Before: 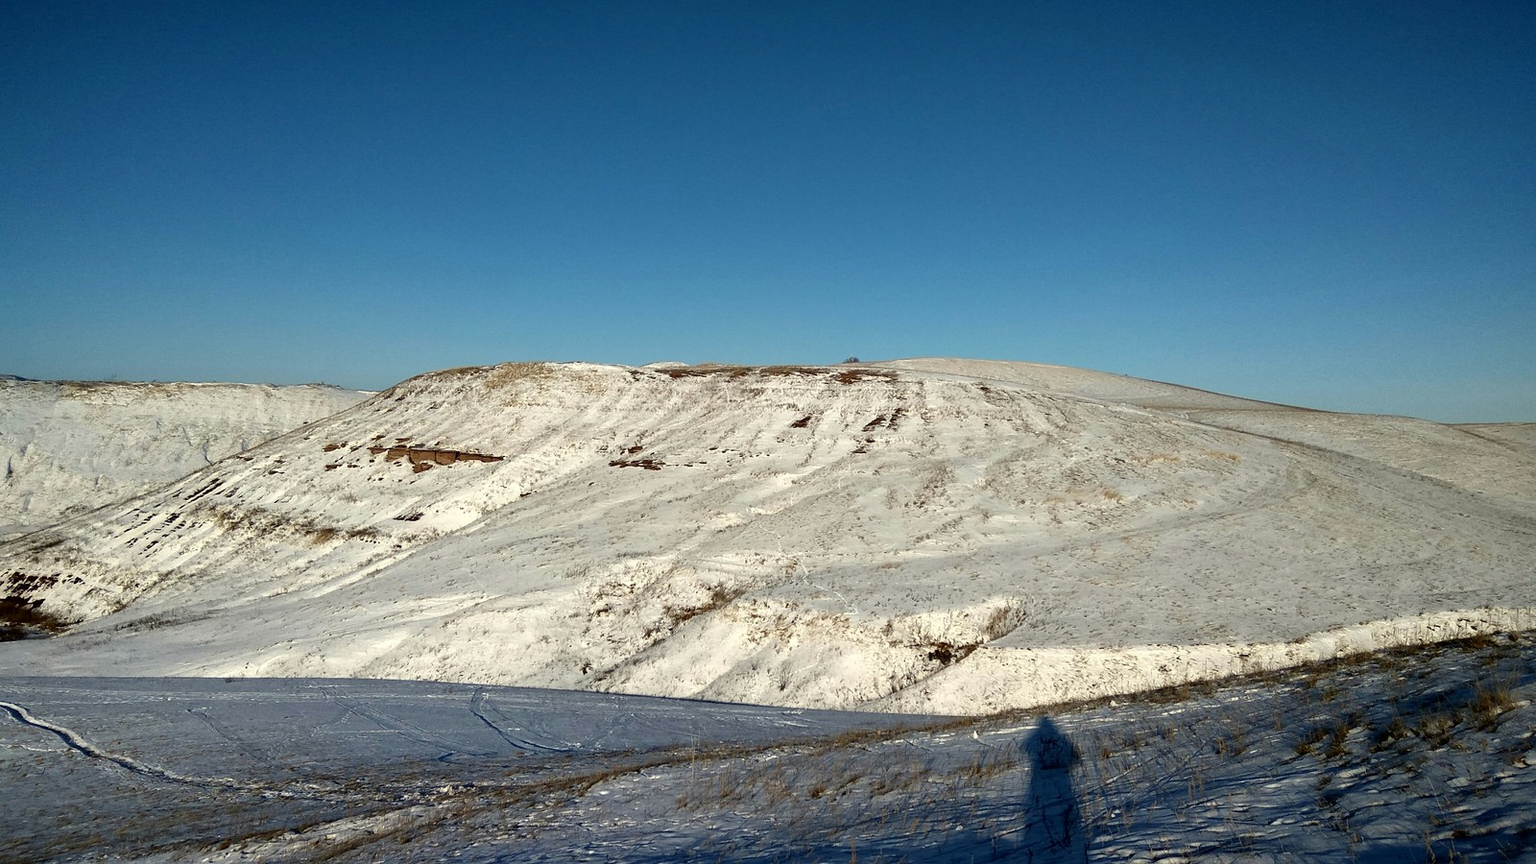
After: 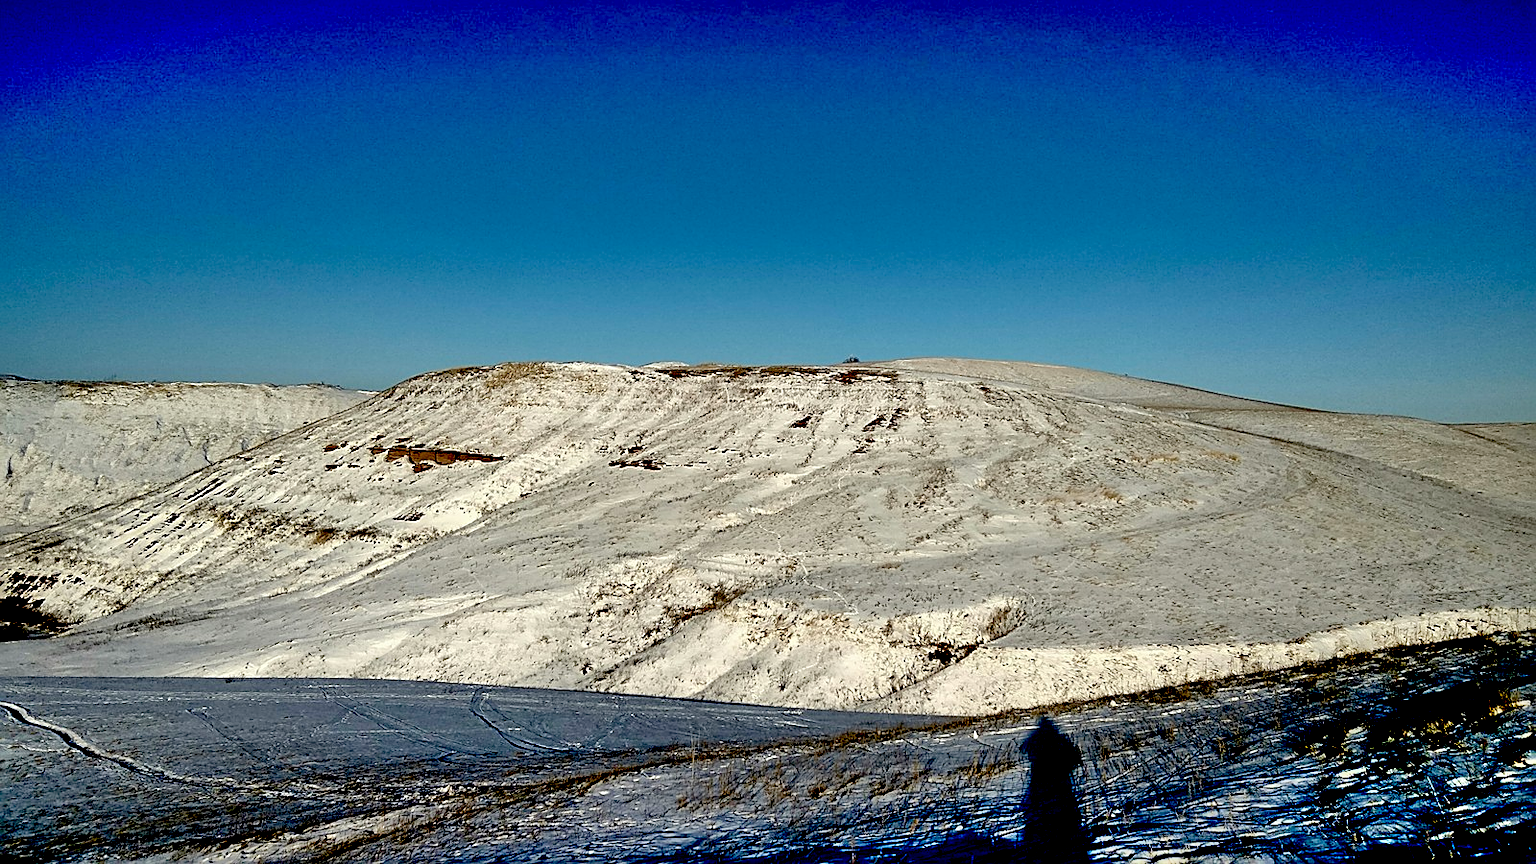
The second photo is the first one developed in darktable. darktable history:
exposure: black level correction 0.055, exposure -0.035 EV, compensate exposure bias true, compensate highlight preservation false
shadows and highlights: shadows 48.98, highlights -42.22, soften with gaussian
sharpen: on, module defaults
